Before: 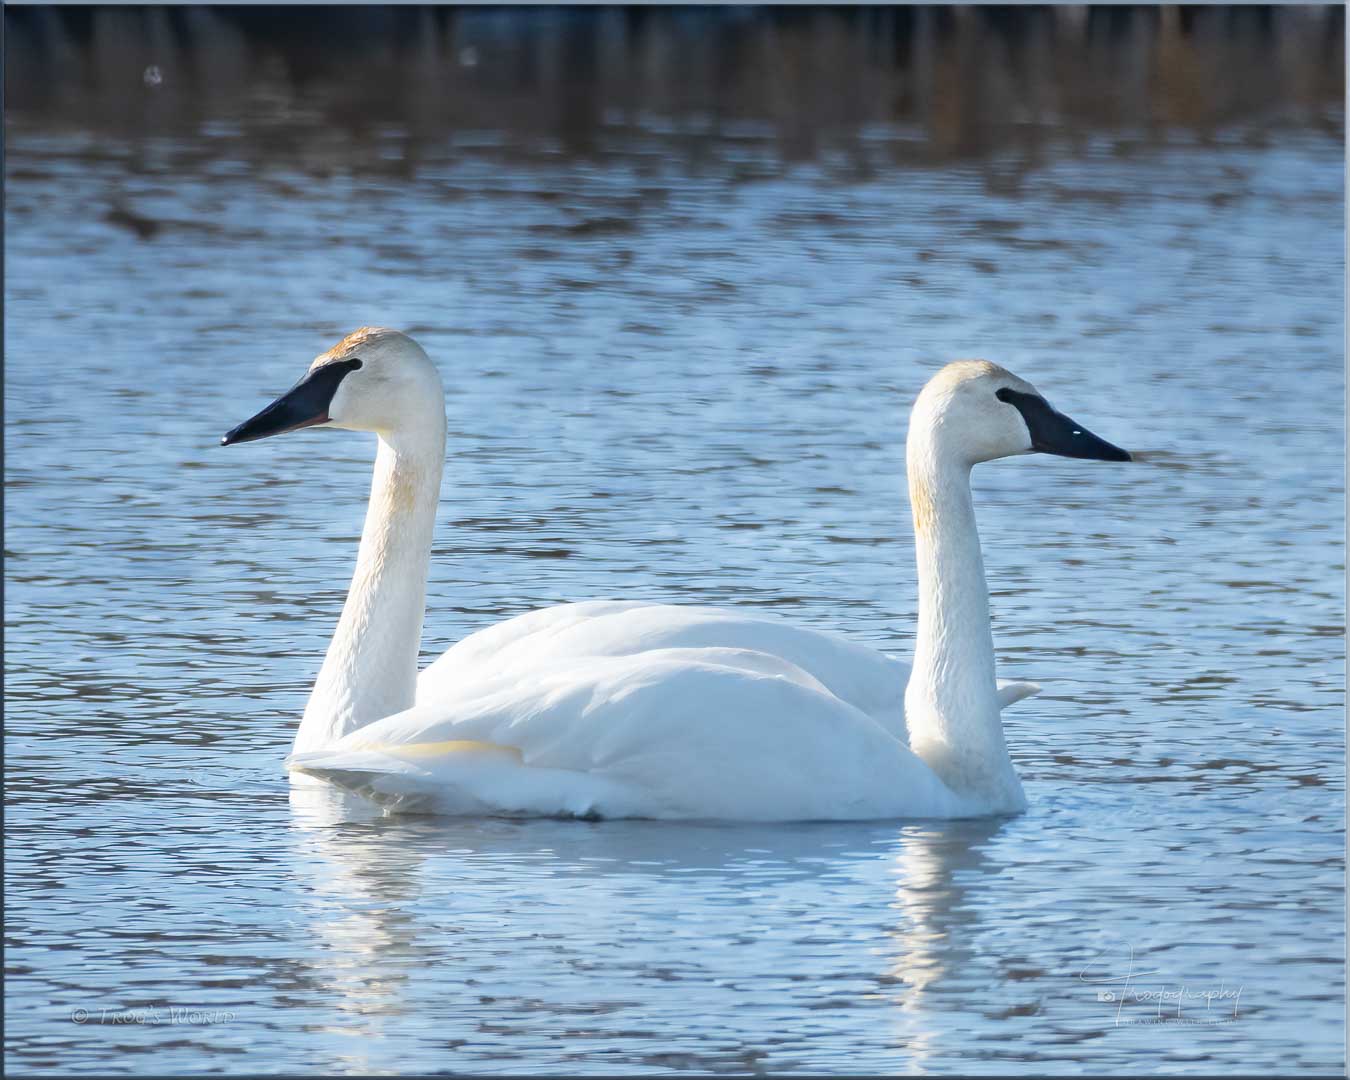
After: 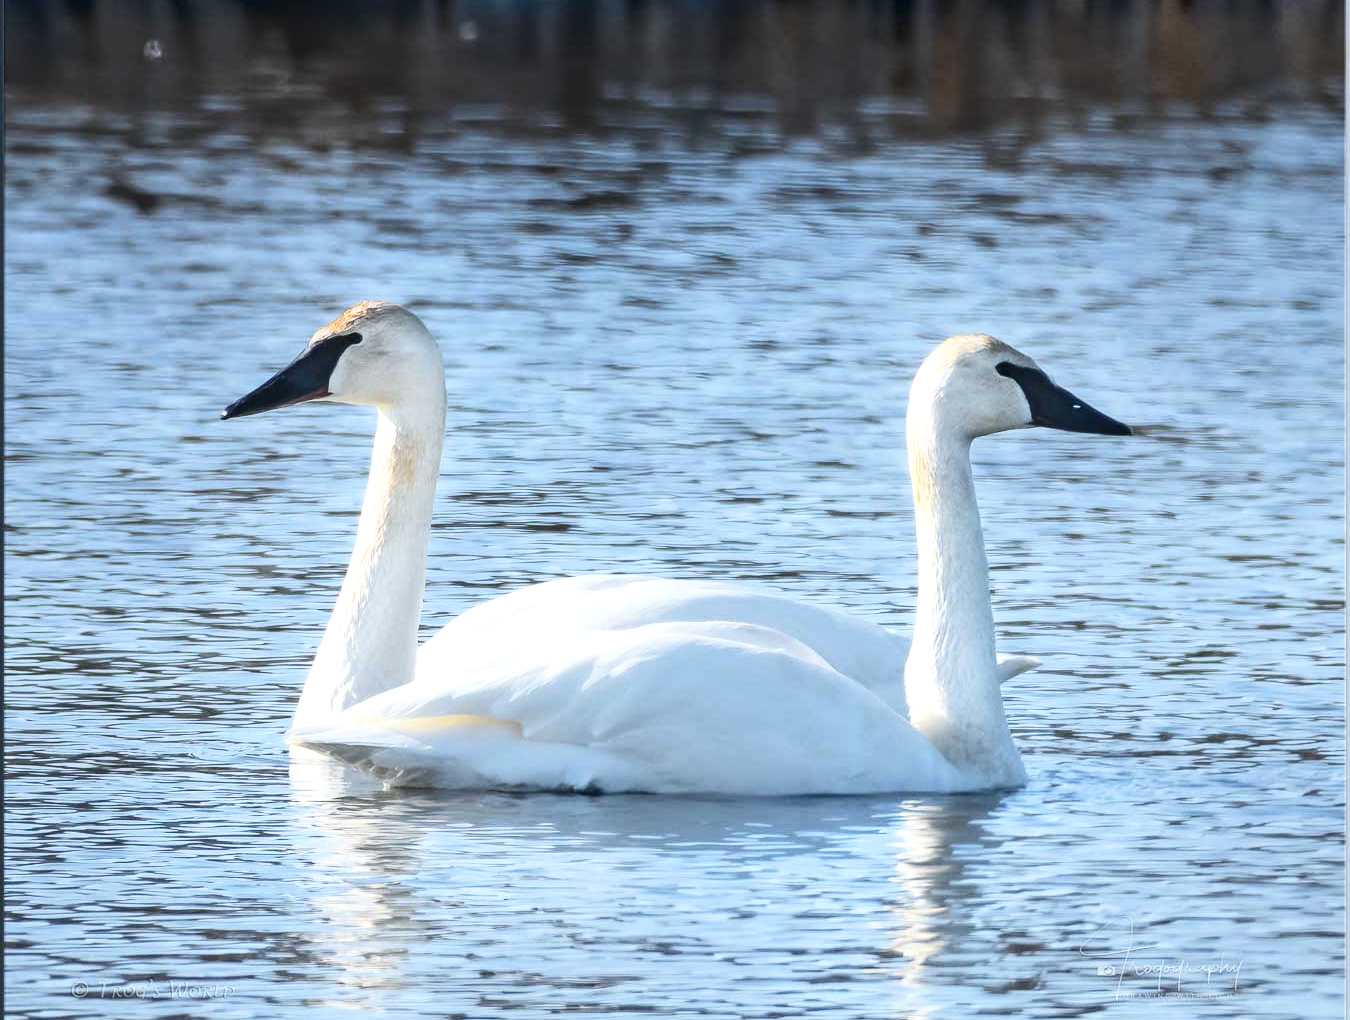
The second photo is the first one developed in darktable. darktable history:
crop and rotate: top 2.479%, bottom 3.018%
local contrast: on, module defaults
contrast brightness saturation: contrast 0.24, brightness 0.09
